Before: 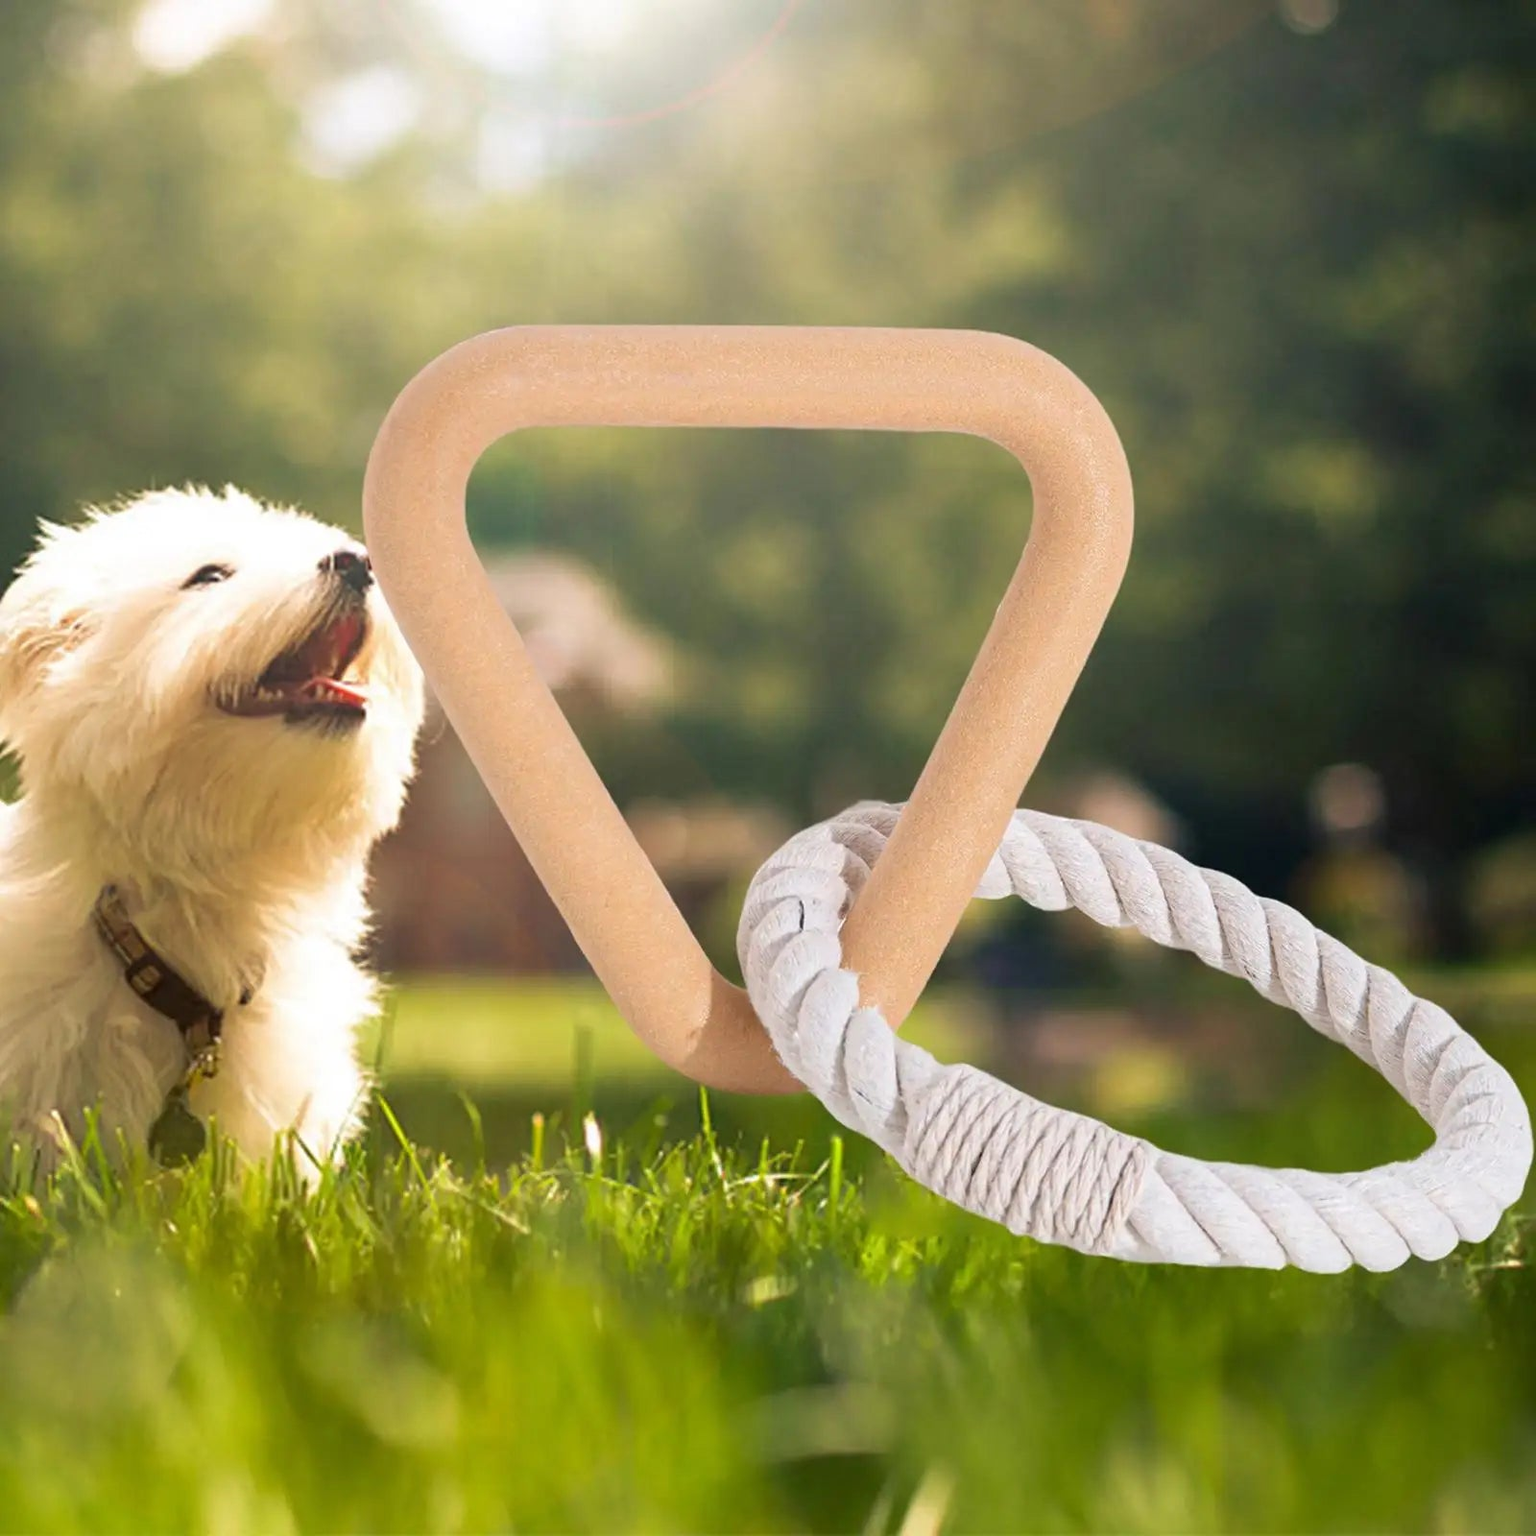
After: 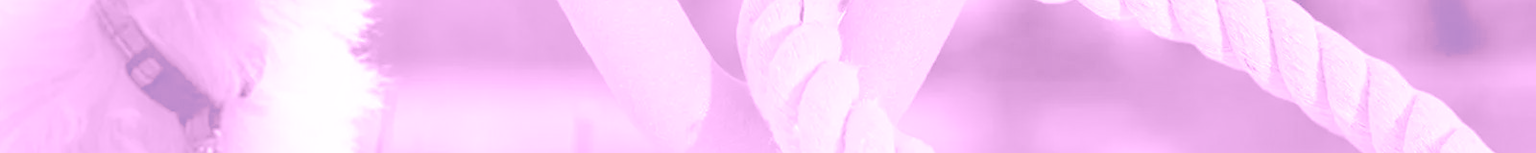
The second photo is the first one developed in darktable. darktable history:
crop and rotate: top 59.084%, bottom 30.916%
exposure: black level correction 0.016, exposure -0.009 EV, compensate highlight preservation false
colorize: hue 331.2°, saturation 69%, source mix 30.28%, lightness 69.02%, version 1
split-toning: shadows › hue 226.8°, shadows › saturation 1, highlights › saturation 0, balance -61.41
local contrast: highlights 100%, shadows 100%, detail 120%, midtone range 0.2
